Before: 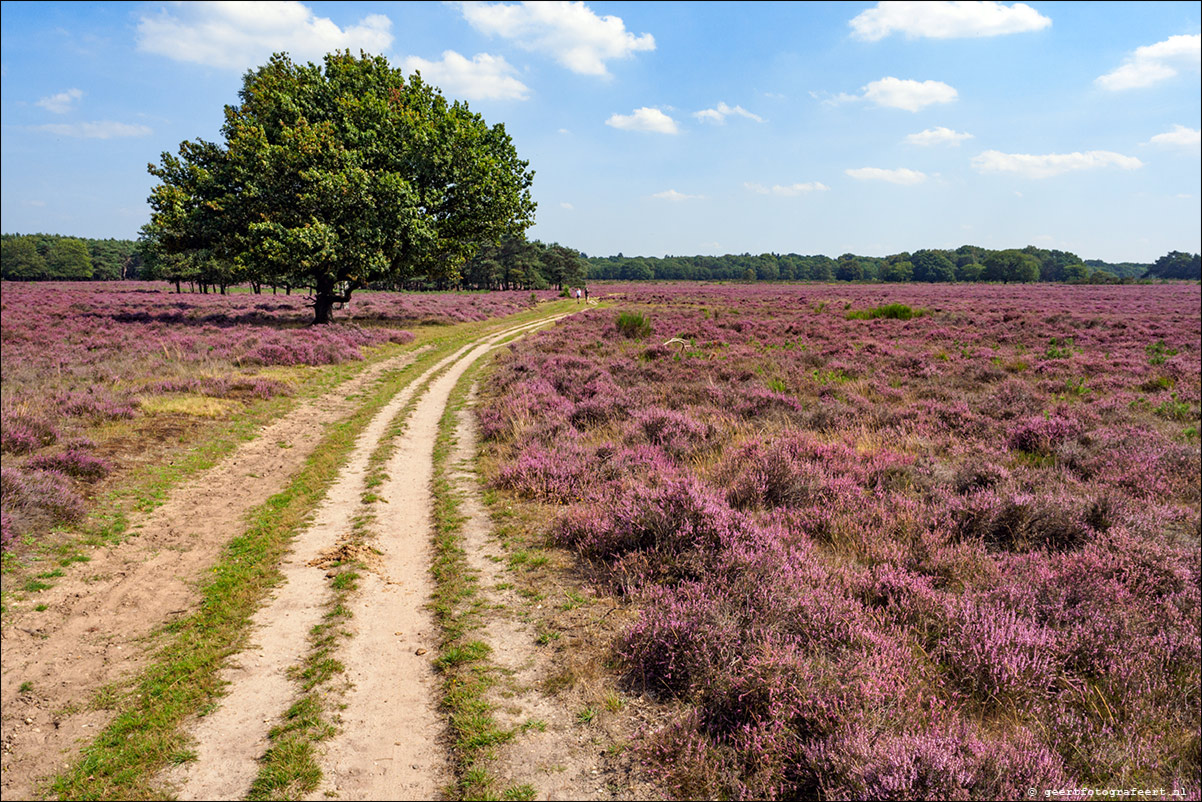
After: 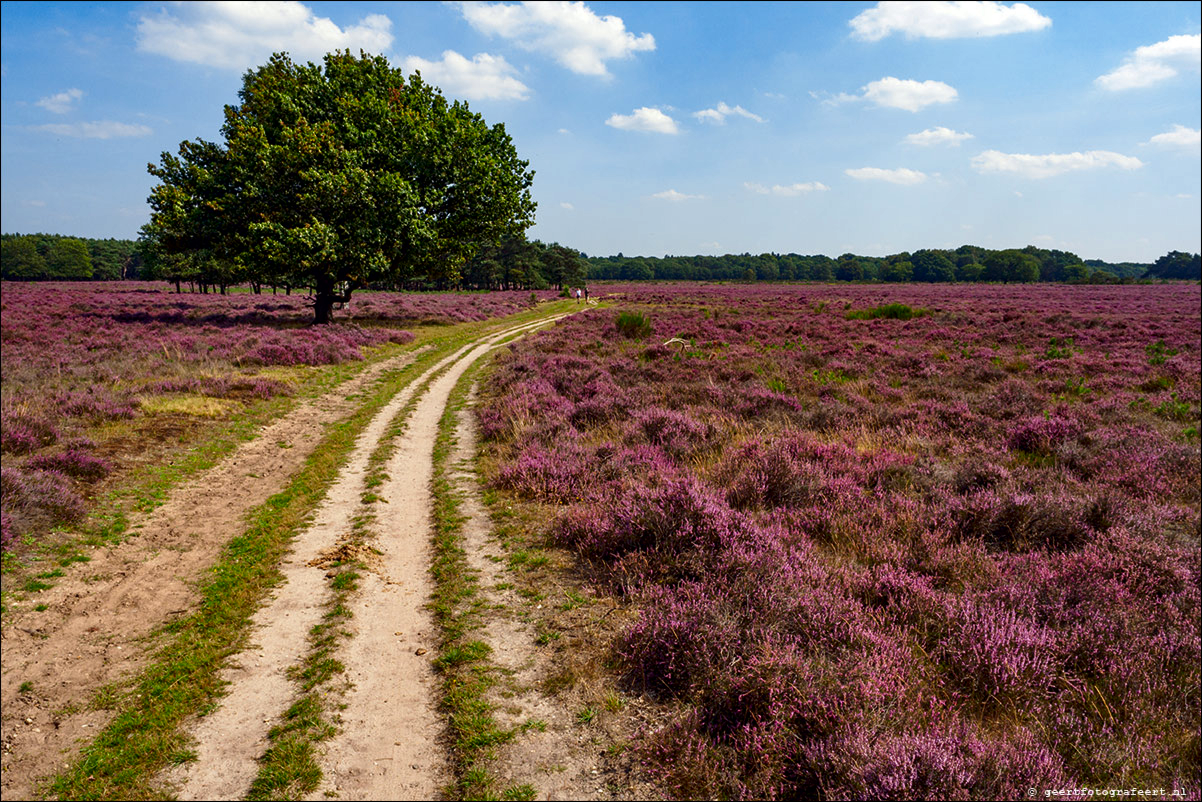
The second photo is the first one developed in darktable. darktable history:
contrast brightness saturation: brightness -0.211, saturation 0.083
